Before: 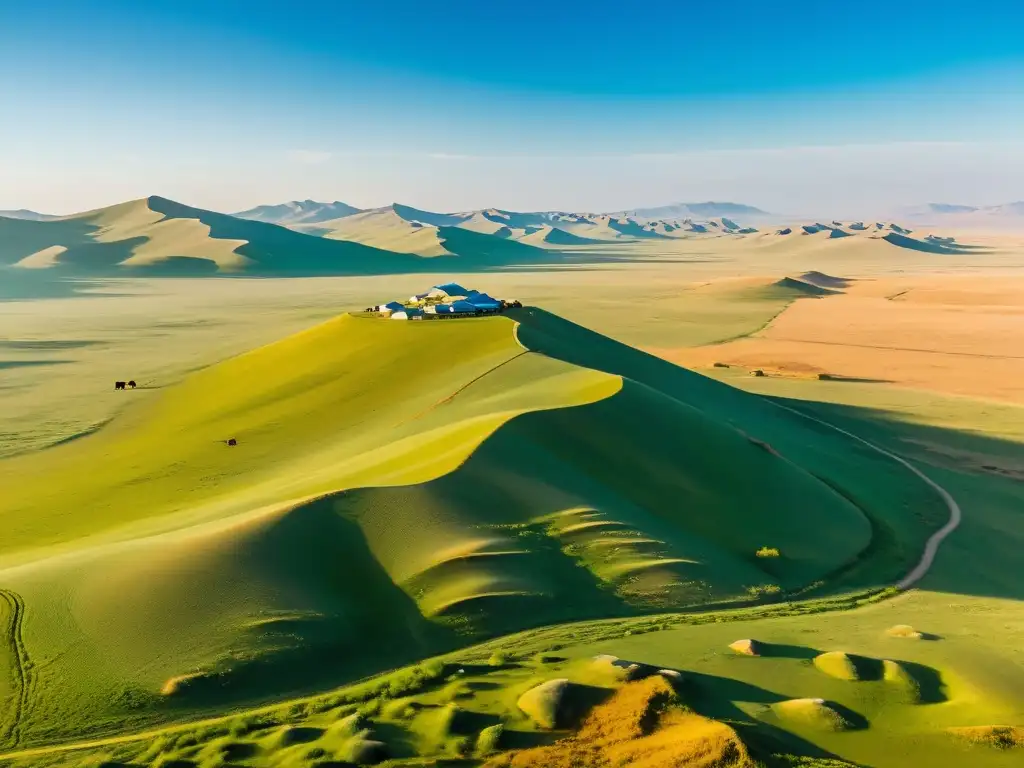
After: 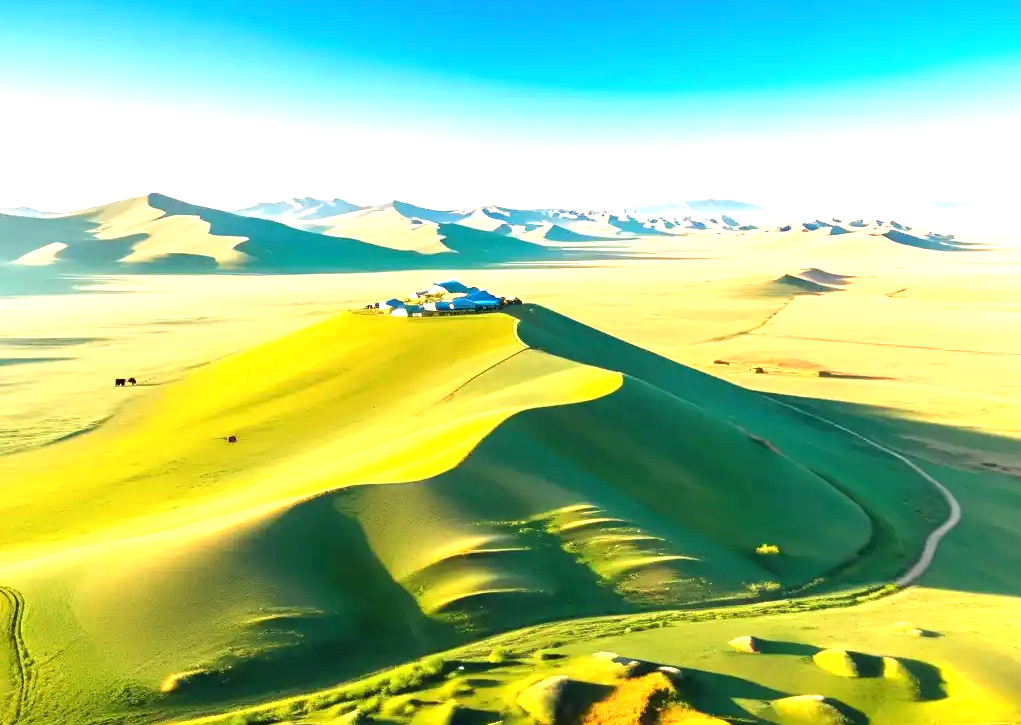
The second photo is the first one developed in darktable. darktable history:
exposure: exposure 1.25 EV, compensate exposure bias true, compensate highlight preservation false
crop: top 0.448%, right 0.264%, bottom 5.045%
